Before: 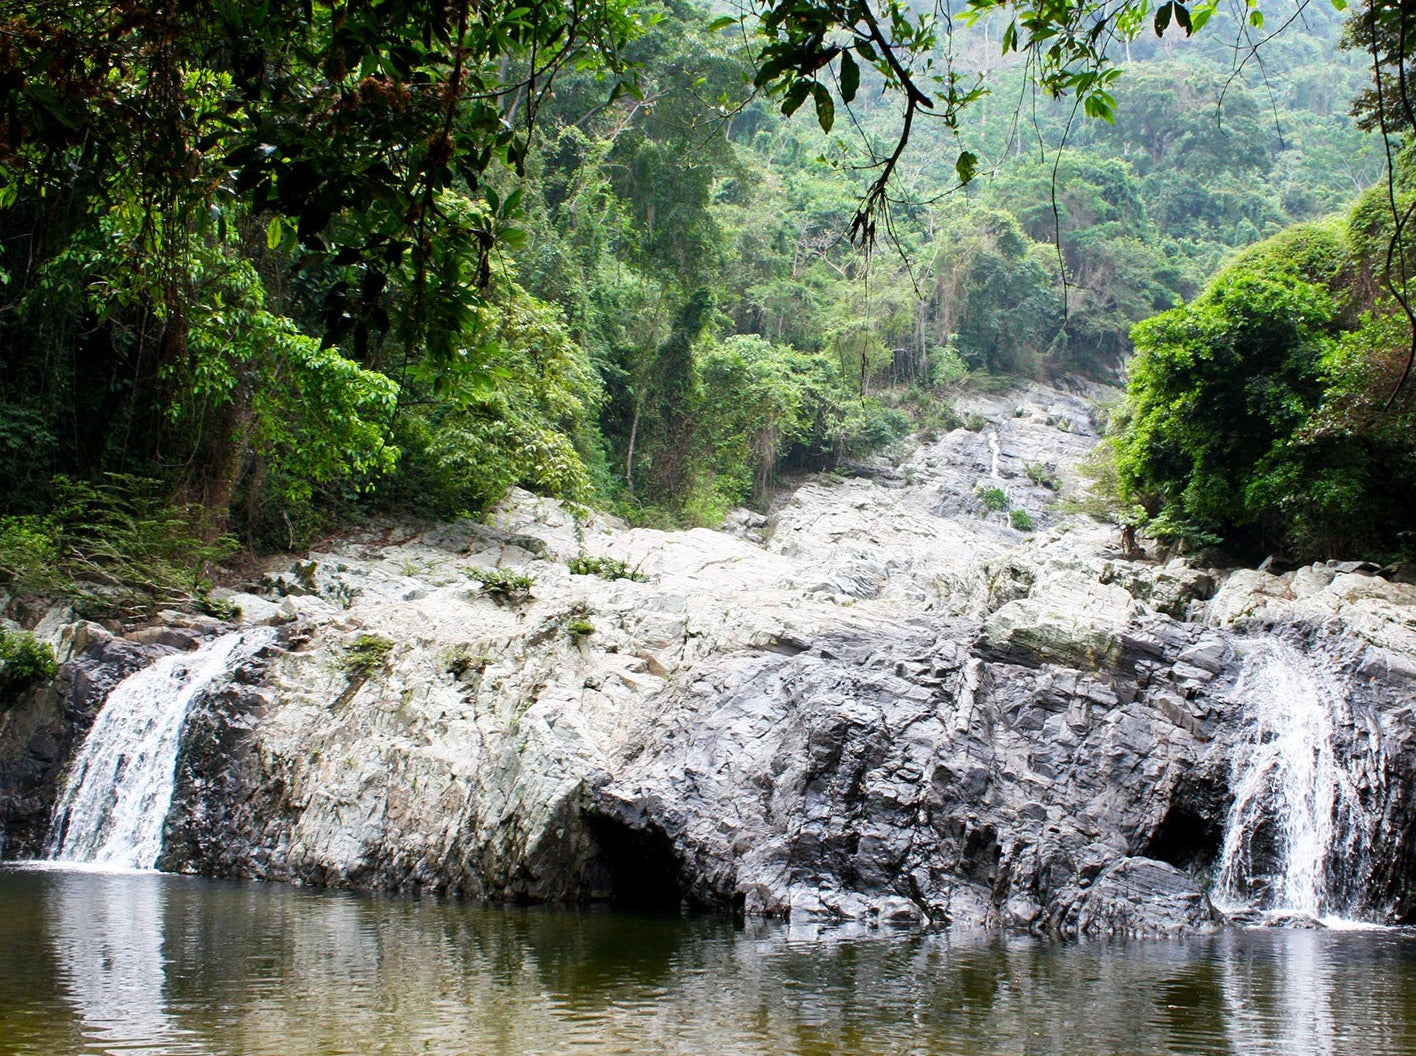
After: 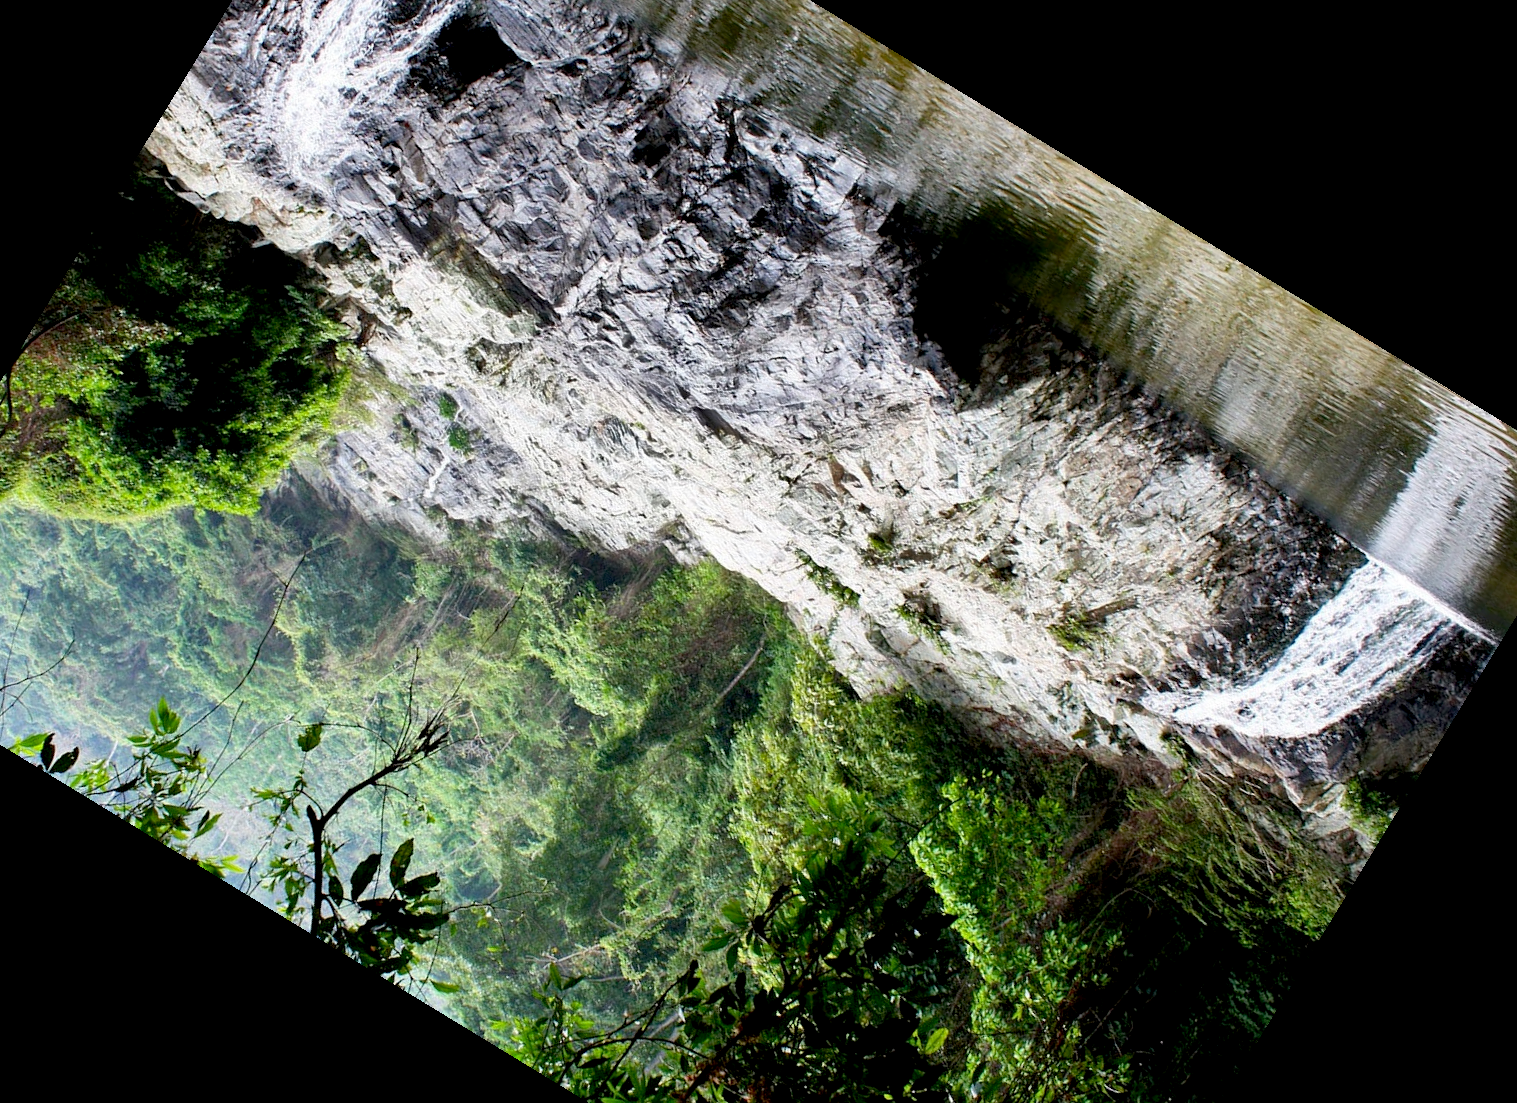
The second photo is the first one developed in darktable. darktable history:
shadows and highlights: shadows 24.5, highlights -78.15, soften with gaussian
crop and rotate: angle 148.68°, left 9.111%, top 15.603%, right 4.588%, bottom 17.041%
exposure: black level correction 0.009, compensate highlight preservation false
